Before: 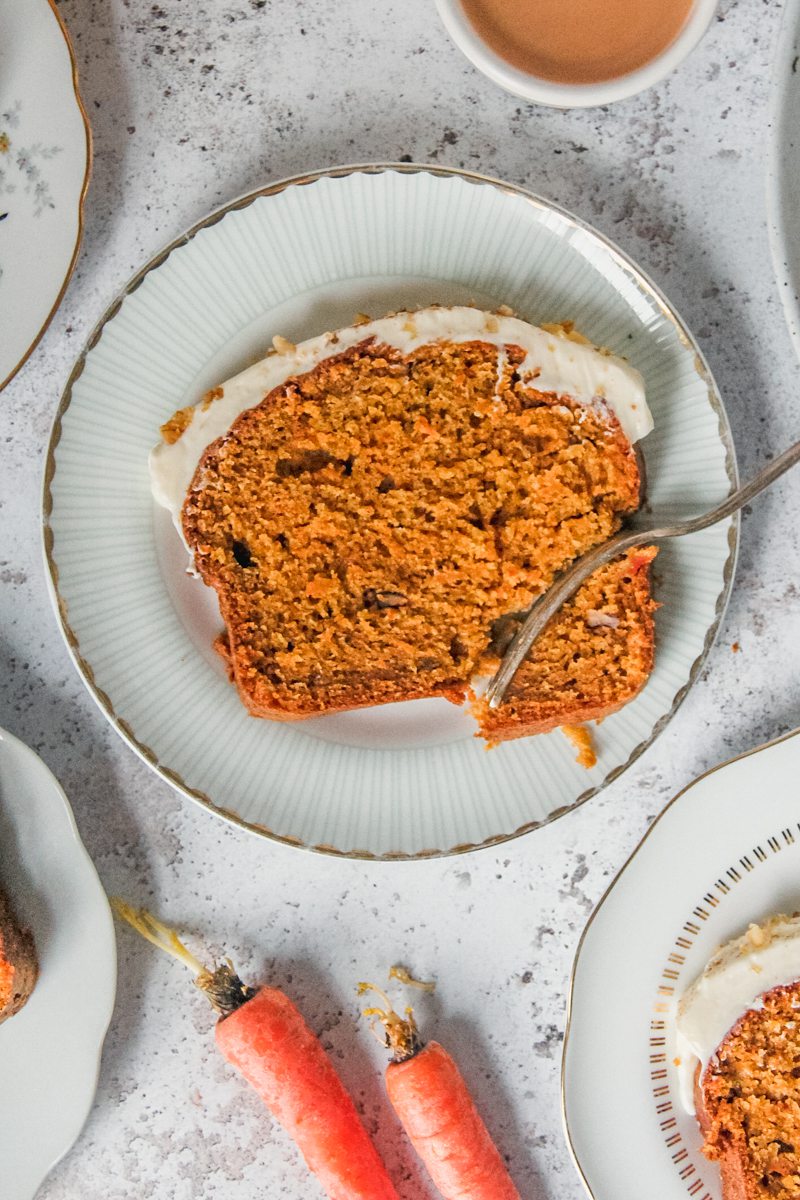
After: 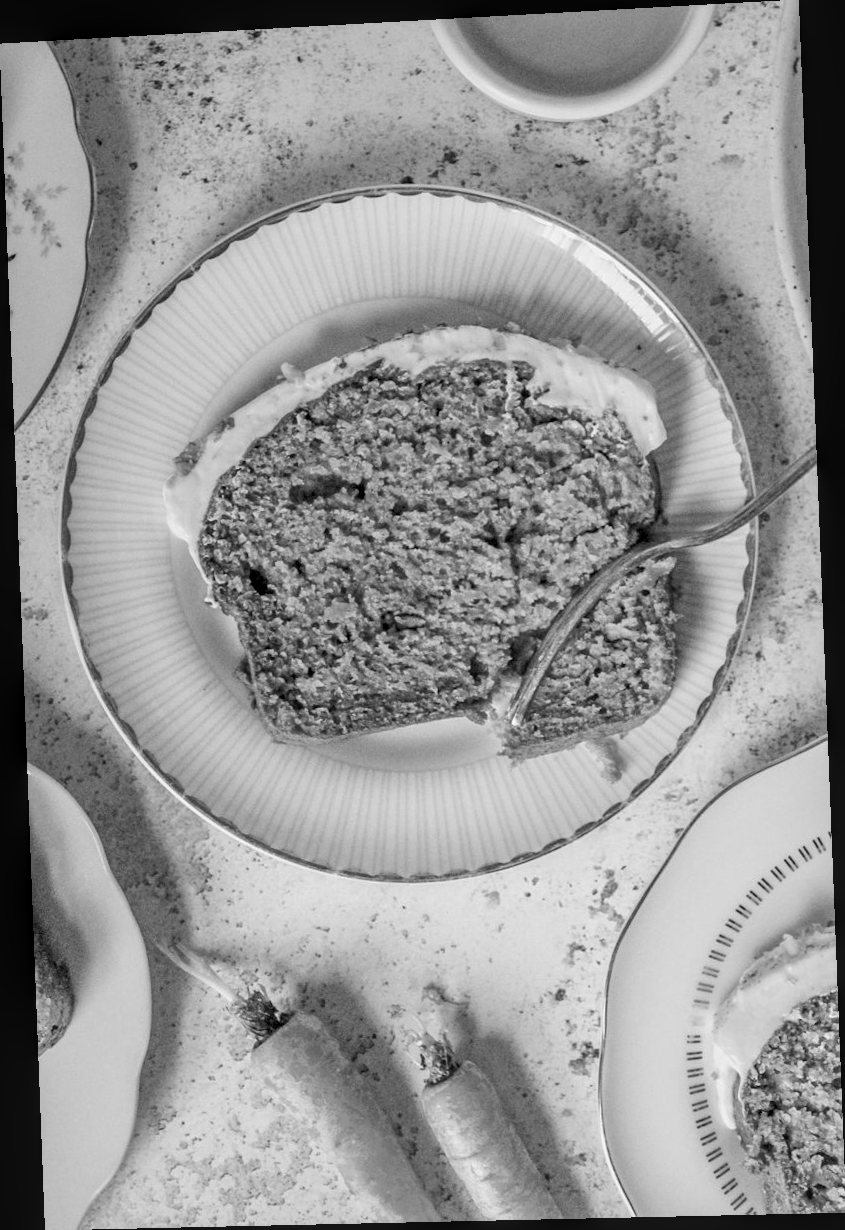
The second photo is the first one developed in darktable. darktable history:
monochrome: a 32, b 64, size 2.3
local contrast: on, module defaults
rotate and perspective: rotation -2.22°, lens shift (horizontal) -0.022, automatic cropping off
